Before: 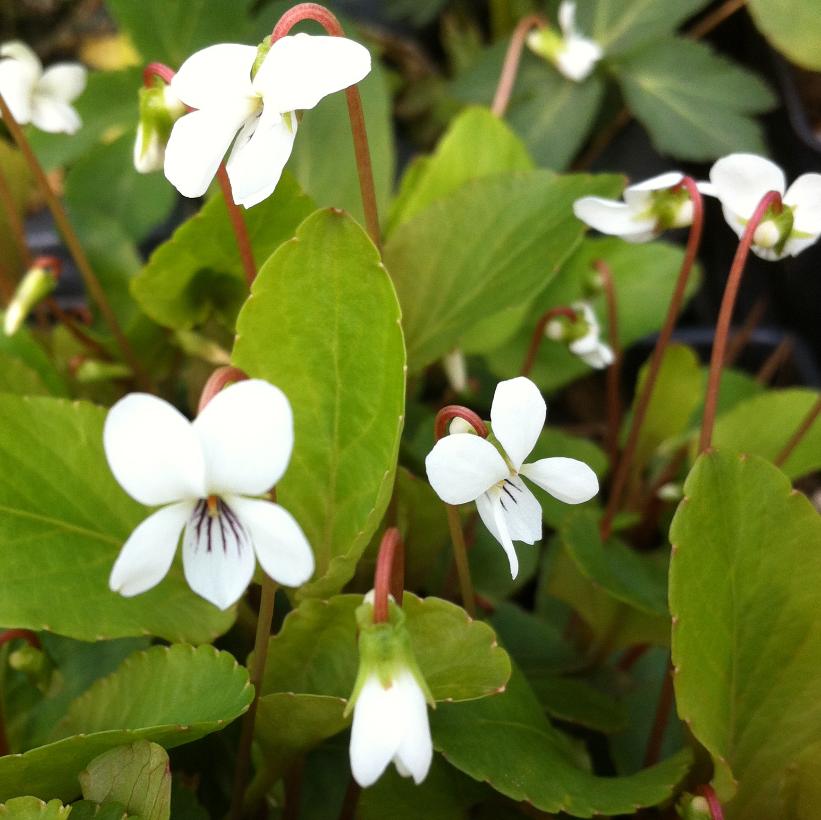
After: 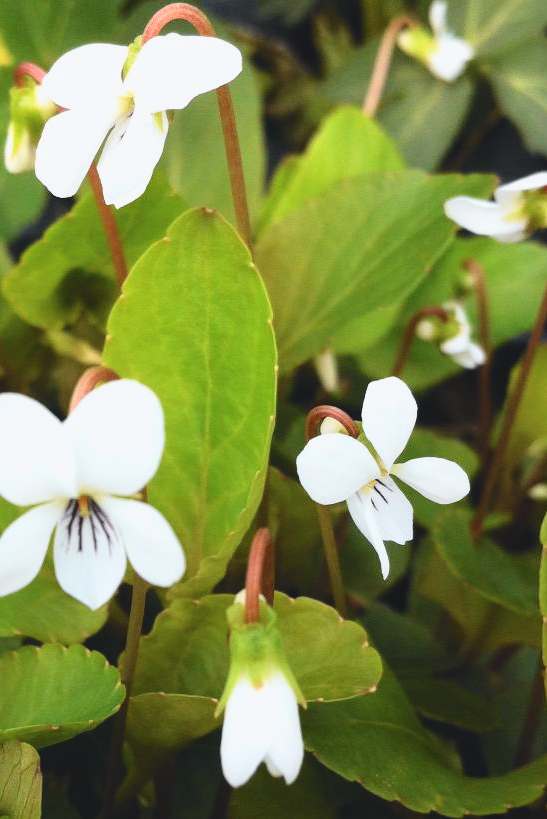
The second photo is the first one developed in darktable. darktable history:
tone curve: curves: ch0 [(0, 0.023) (0.104, 0.058) (0.21, 0.162) (0.469, 0.524) (0.579, 0.65) (0.725, 0.8) (0.858, 0.903) (1, 0.974)]; ch1 [(0, 0) (0.414, 0.395) (0.447, 0.447) (0.502, 0.501) (0.521, 0.512) (0.566, 0.566) (0.618, 0.61) (0.654, 0.642) (1, 1)]; ch2 [(0, 0) (0.369, 0.388) (0.437, 0.453) (0.492, 0.485) (0.524, 0.508) (0.553, 0.566) (0.583, 0.608) (1, 1)], color space Lab, independent channels, preserve colors none
crop and rotate: left 15.754%, right 17.579%
exposure: black level correction -0.015, compensate highlight preservation false
